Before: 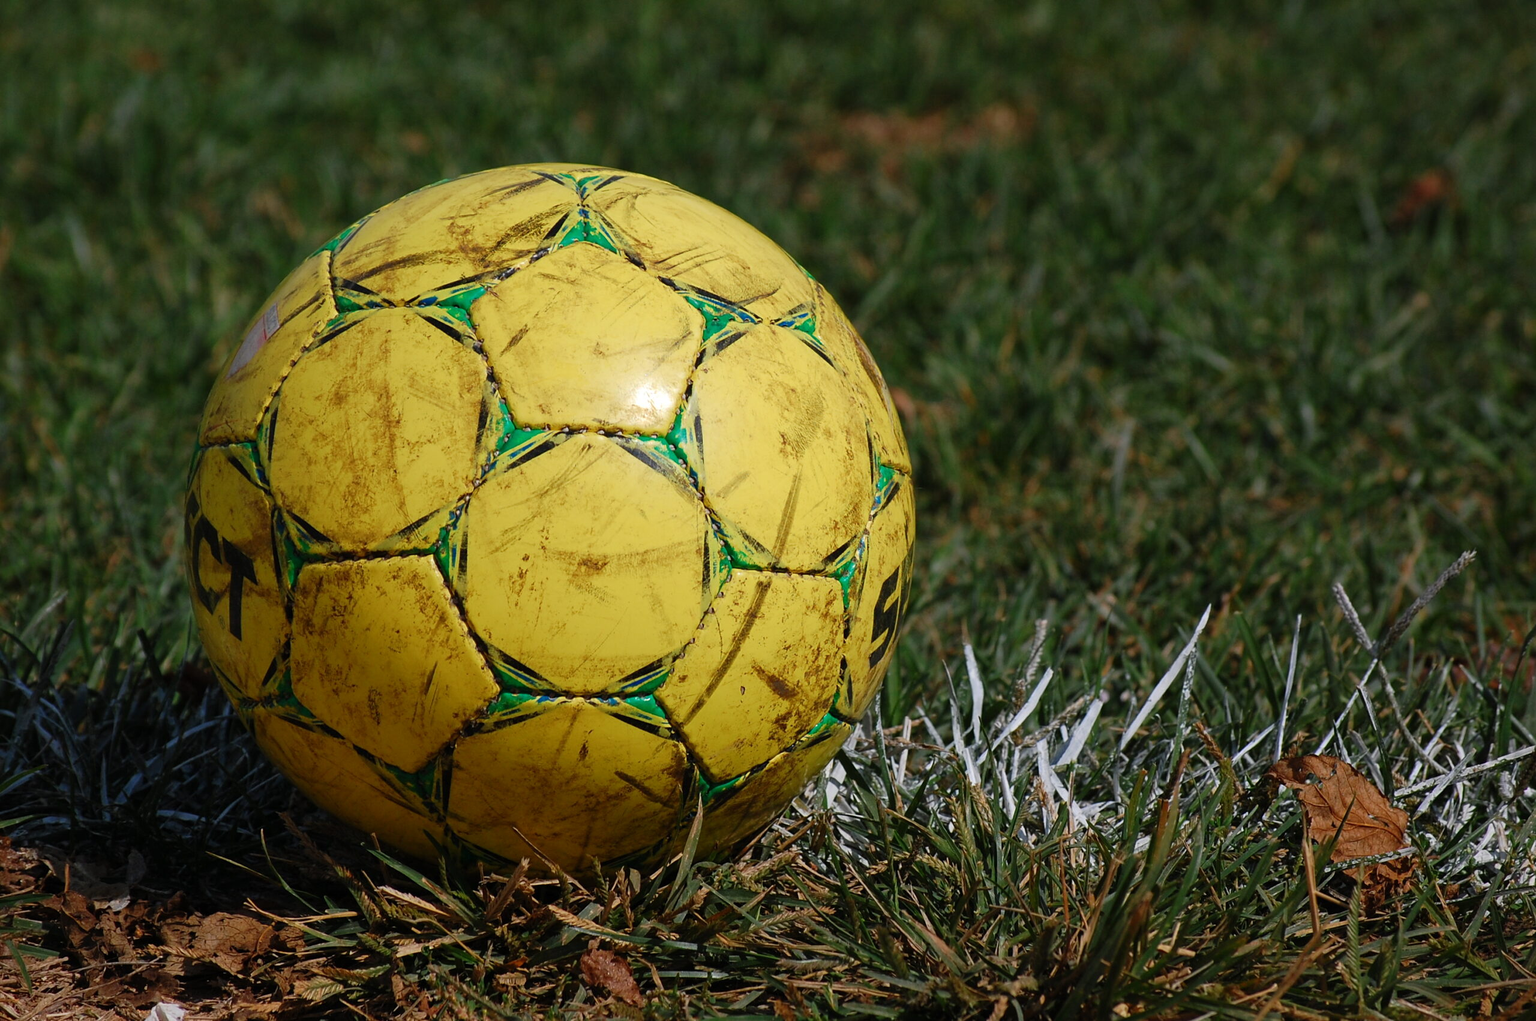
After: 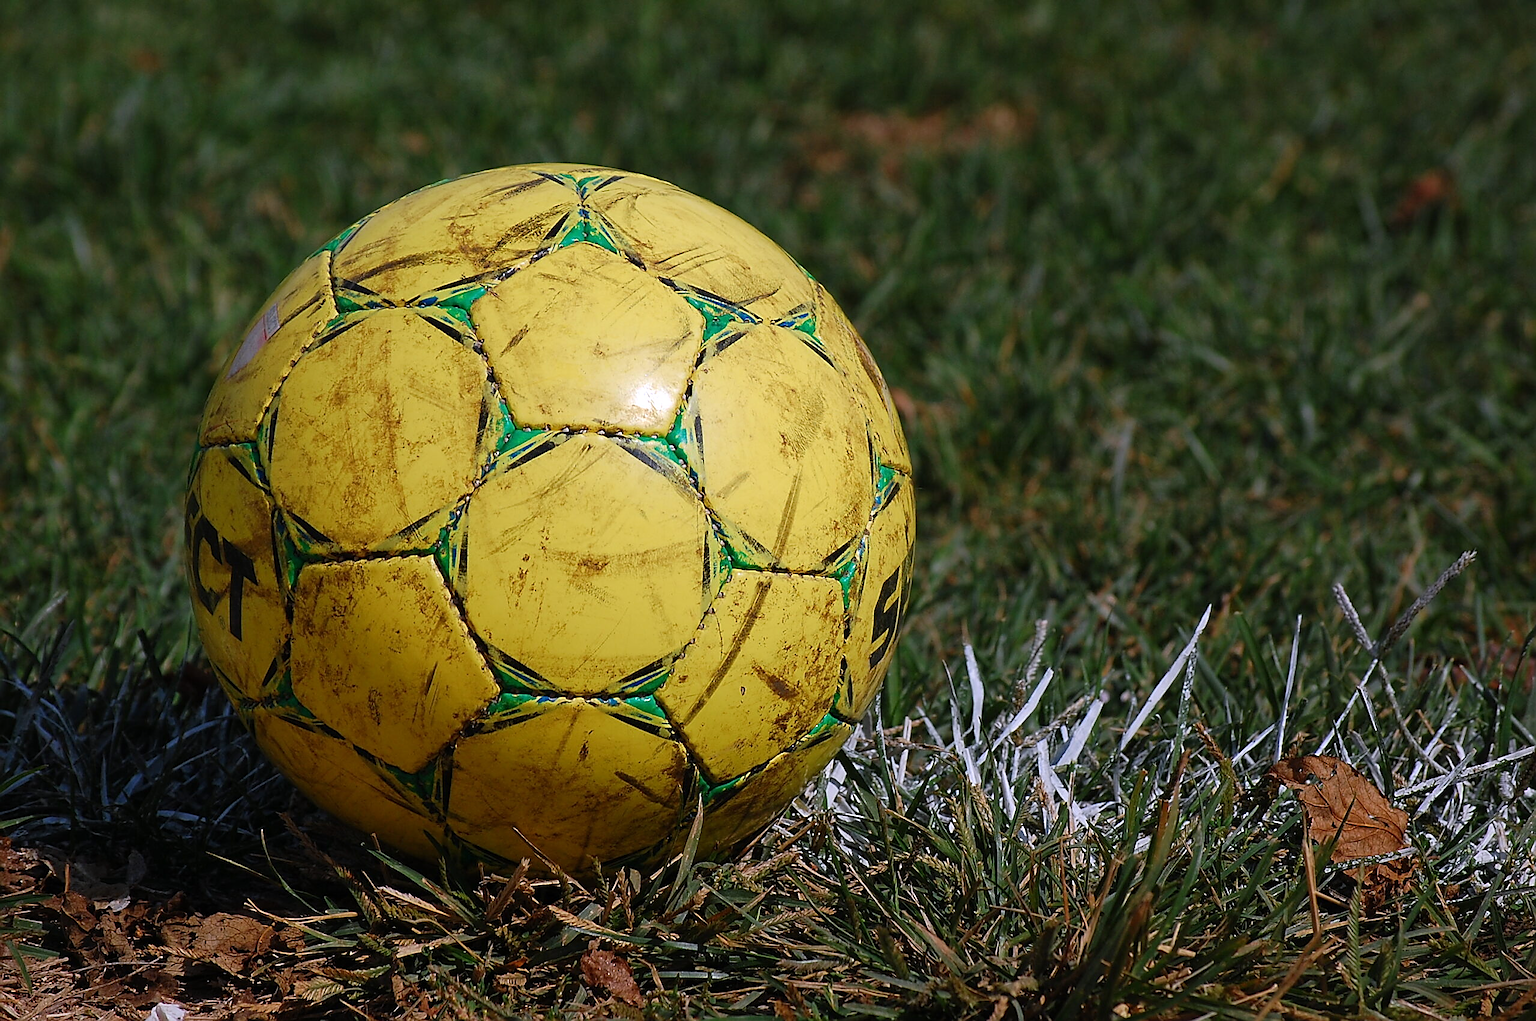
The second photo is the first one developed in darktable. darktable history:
white balance: red 1.004, blue 1.096
sharpen: radius 1.4, amount 1.25, threshold 0.7
